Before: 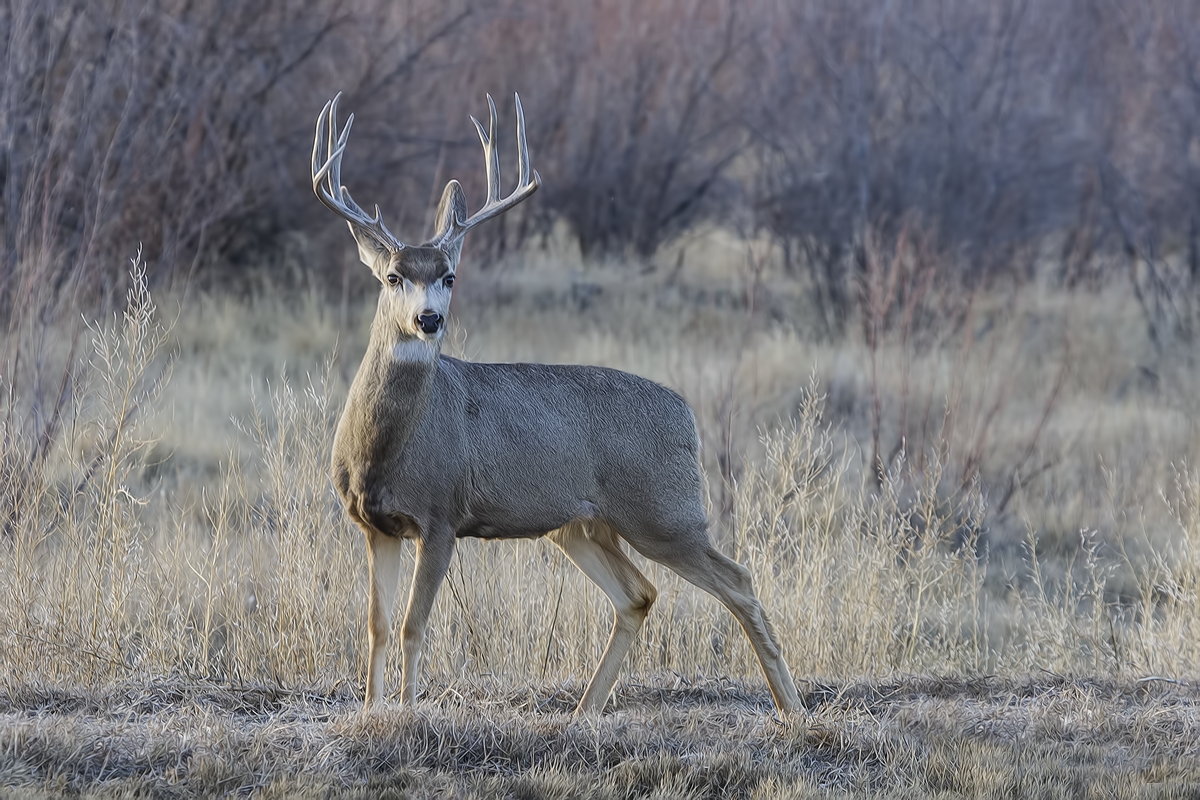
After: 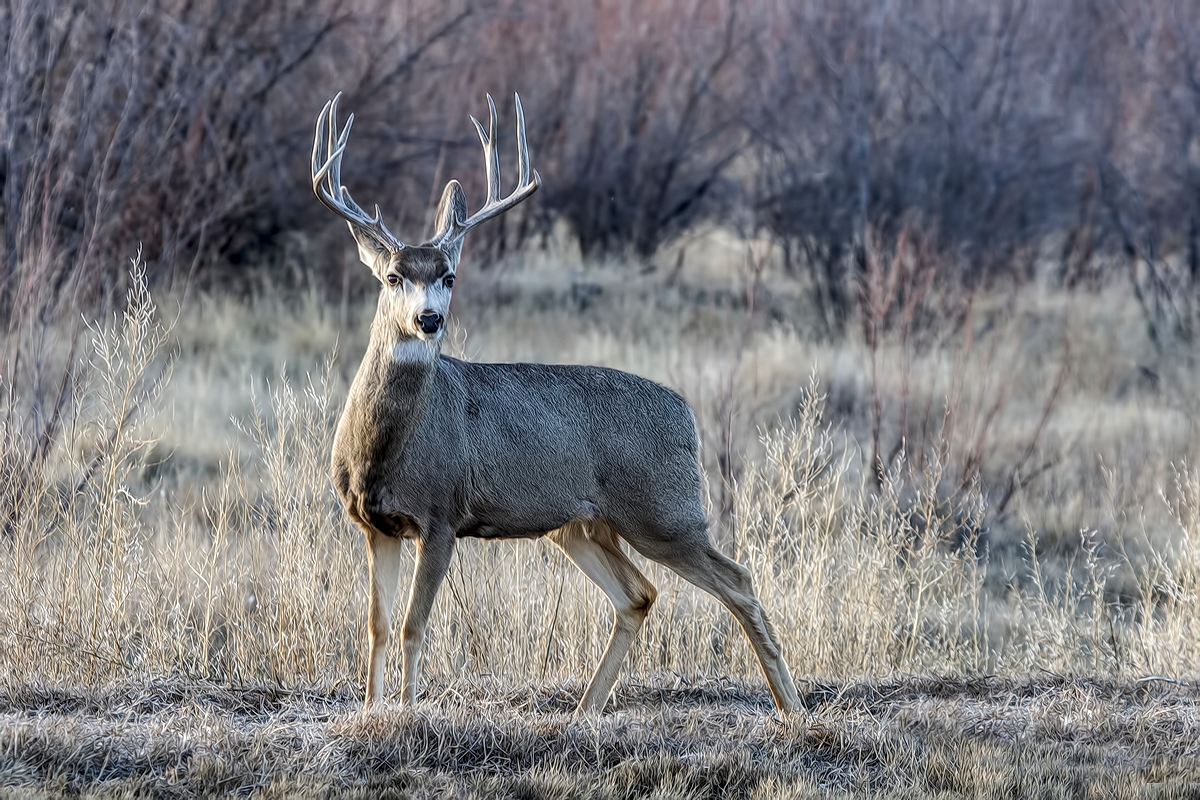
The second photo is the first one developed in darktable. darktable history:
local contrast: highlights 60%, shadows 61%, detail 160%
